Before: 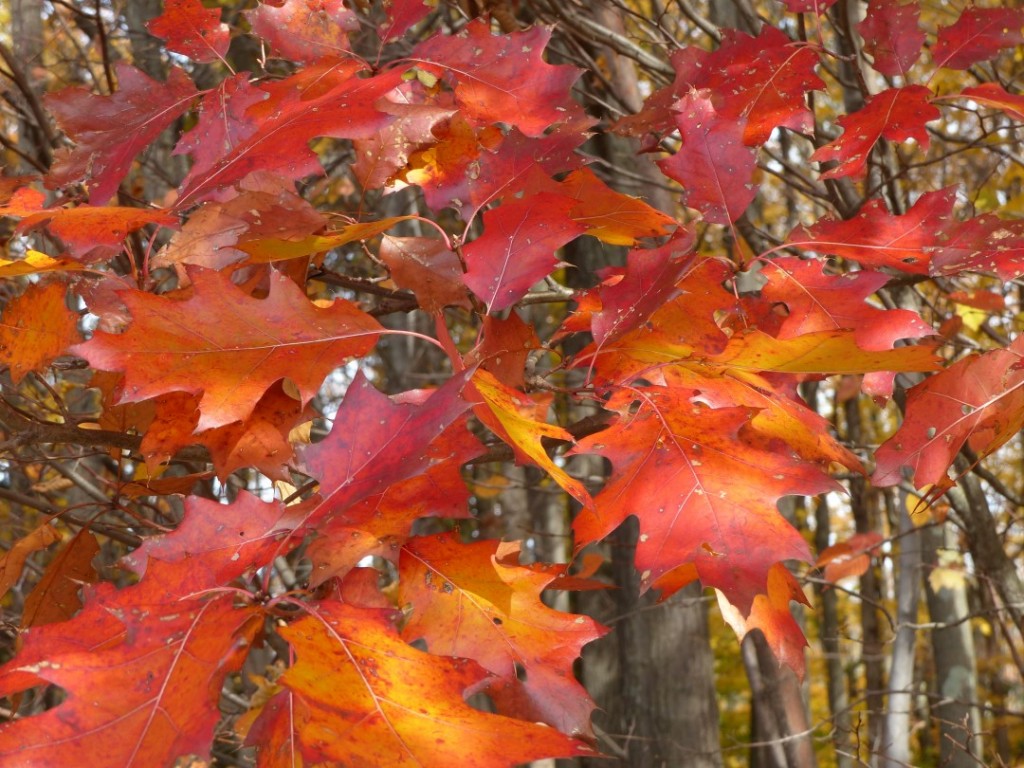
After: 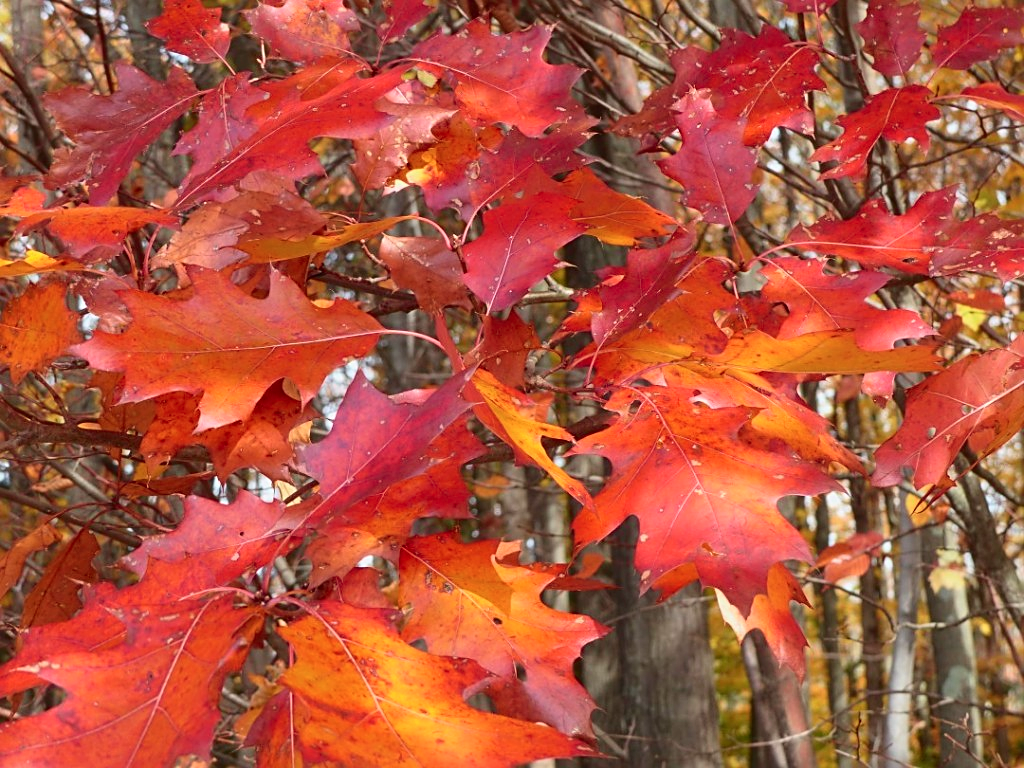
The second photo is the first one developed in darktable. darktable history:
sharpen: on, module defaults
tone curve: curves: ch0 [(0, 0.025) (0.15, 0.143) (0.452, 0.486) (0.751, 0.788) (1, 0.961)]; ch1 [(0, 0) (0.43, 0.408) (0.476, 0.469) (0.497, 0.494) (0.546, 0.571) (0.566, 0.607) (0.62, 0.657) (1, 1)]; ch2 [(0, 0) (0.386, 0.397) (0.505, 0.498) (0.547, 0.546) (0.579, 0.58) (1, 1)], color space Lab, independent channels, preserve colors none
